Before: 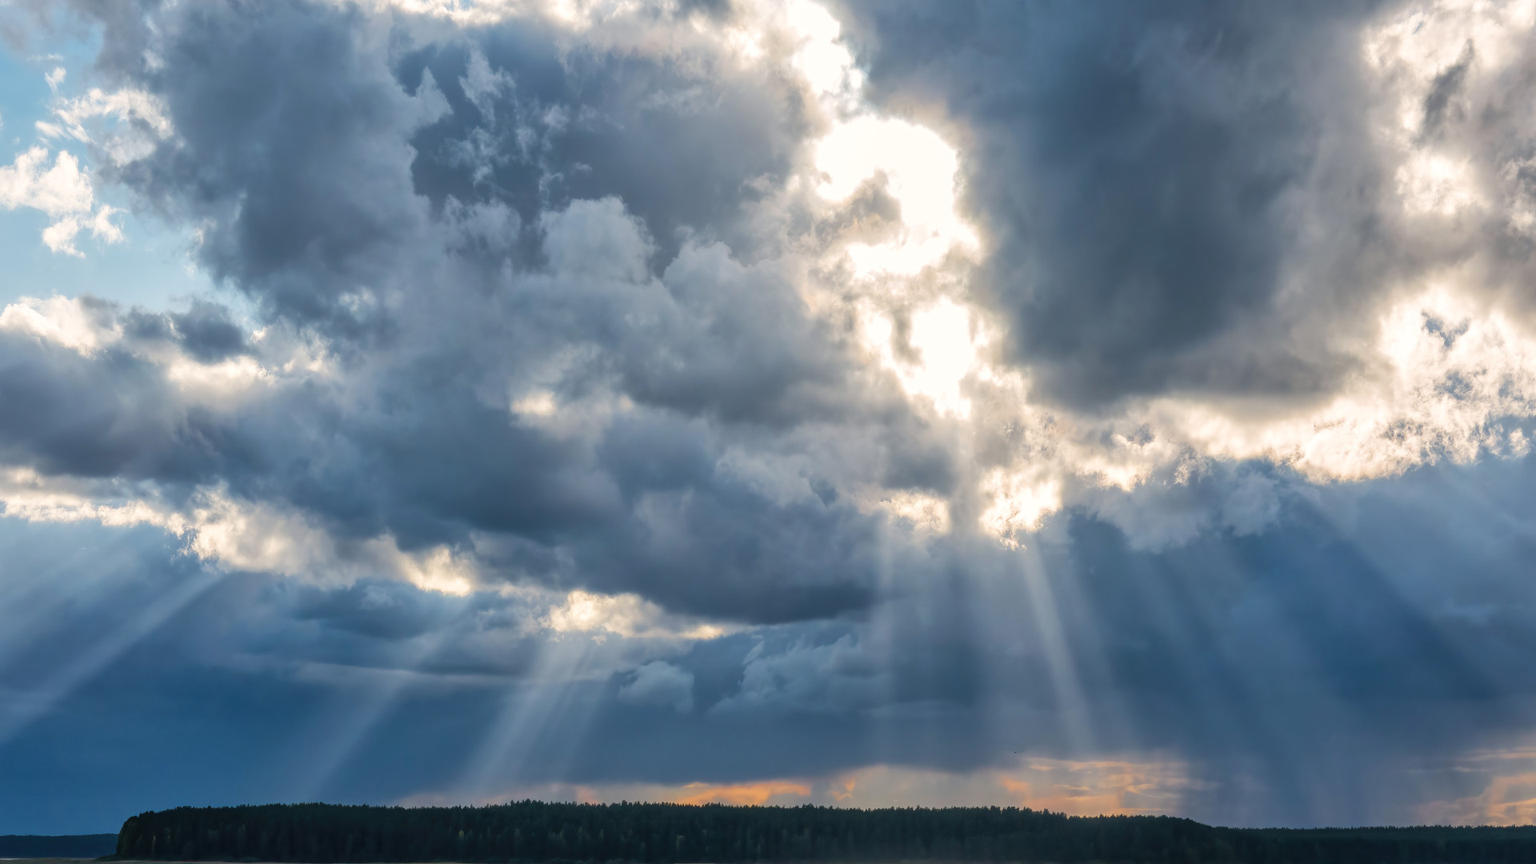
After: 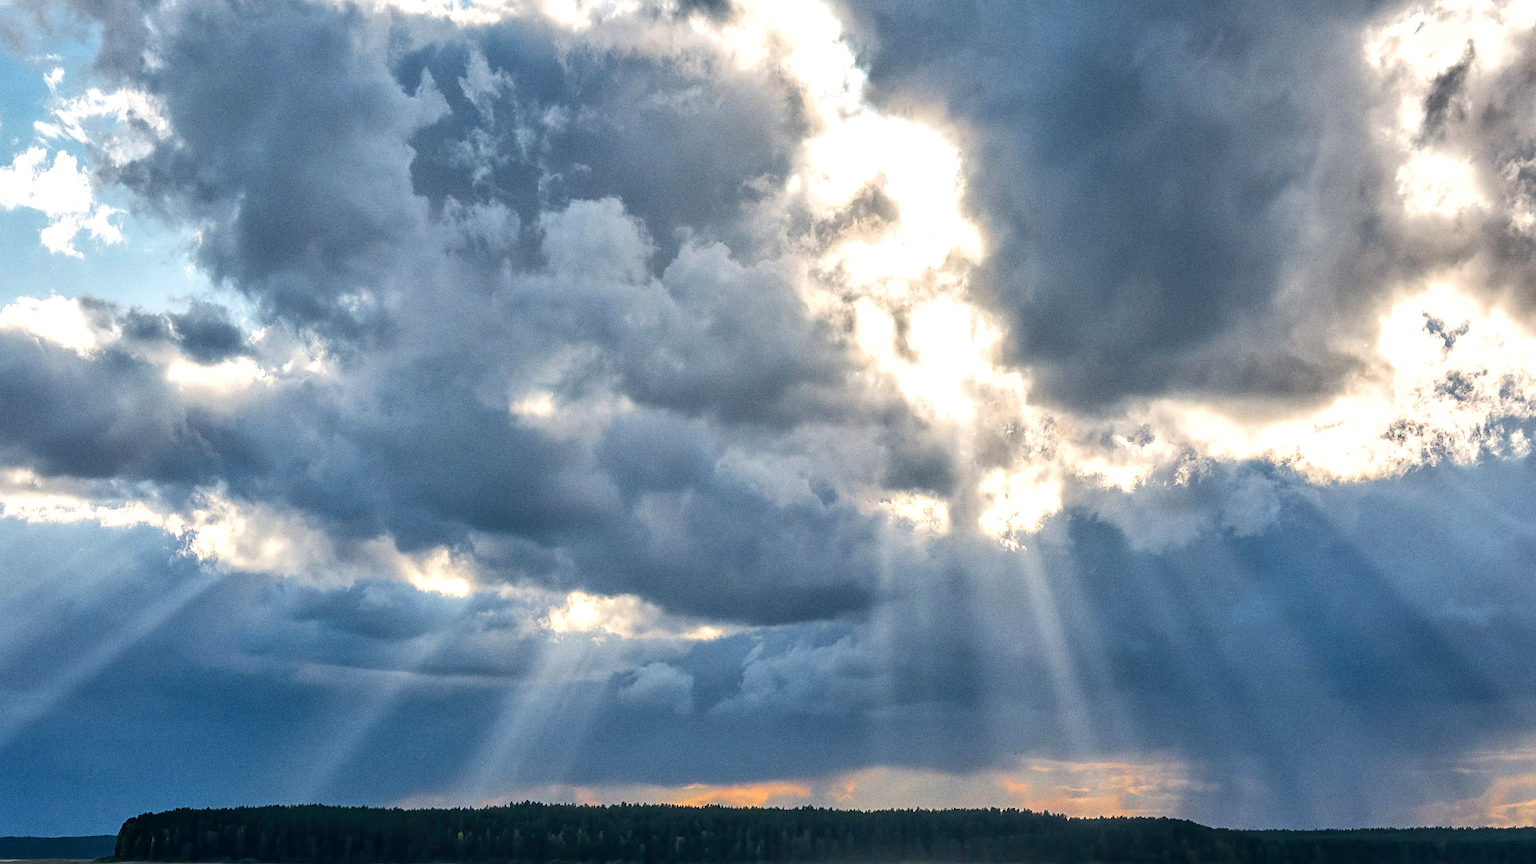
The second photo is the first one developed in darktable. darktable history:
shadows and highlights: shadows 12, white point adjustment 1.2, soften with gaussian
crop and rotate: left 0.126%
sharpen: on, module defaults
exposure: black level correction 0.003, exposure 0.383 EV, compensate highlight preservation false
grain: coarseness 0.09 ISO
